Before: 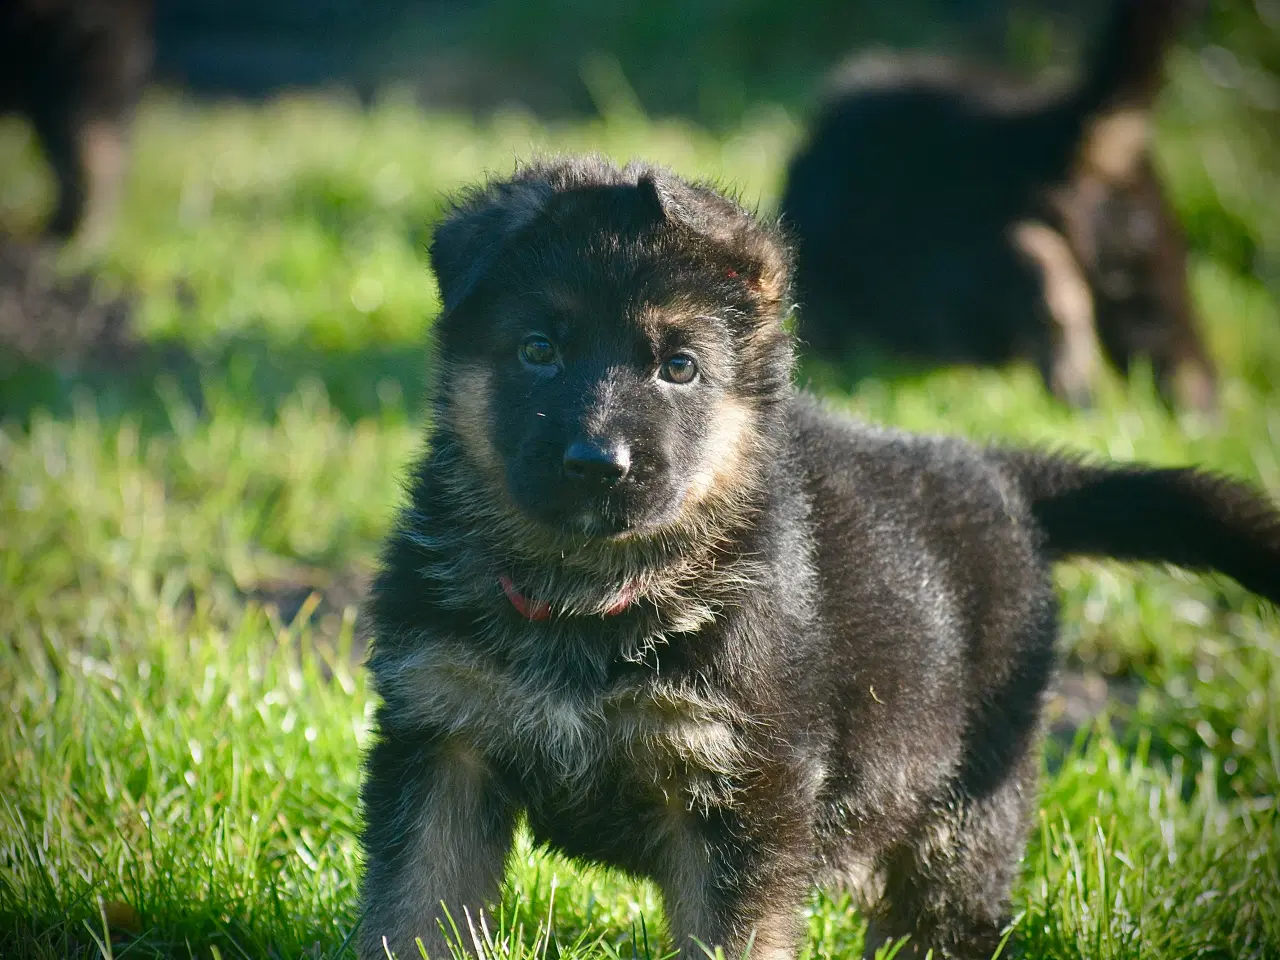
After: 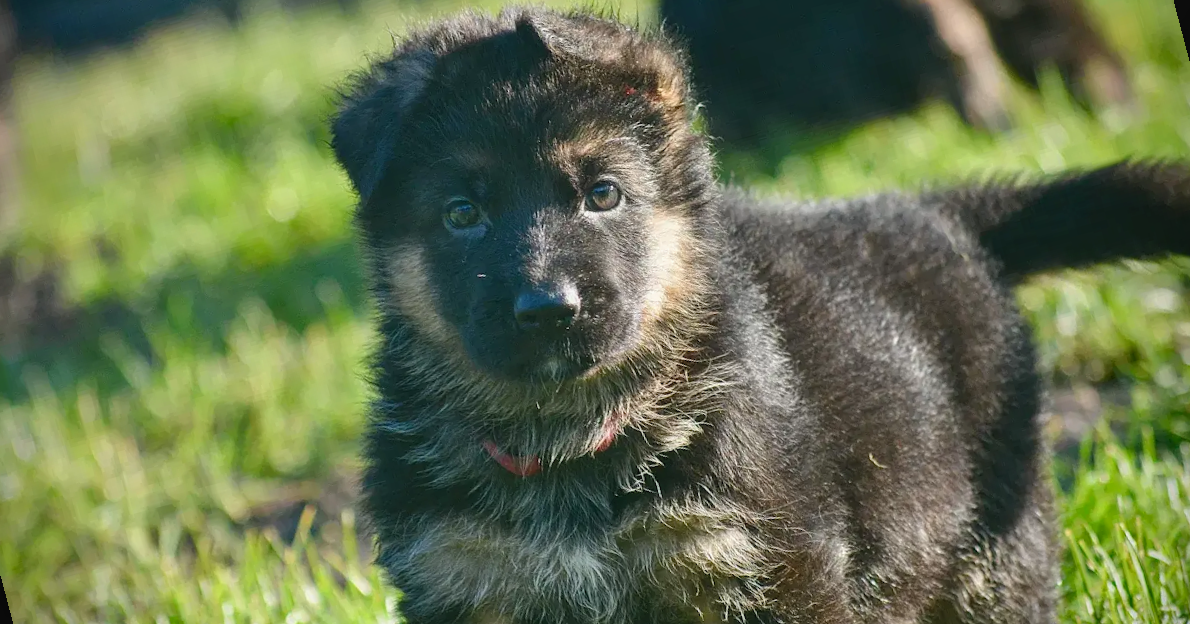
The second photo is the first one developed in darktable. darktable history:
local contrast: detail 110%
rotate and perspective: rotation -14.8°, crop left 0.1, crop right 0.903, crop top 0.25, crop bottom 0.748
shadows and highlights: low approximation 0.01, soften with gaussian
